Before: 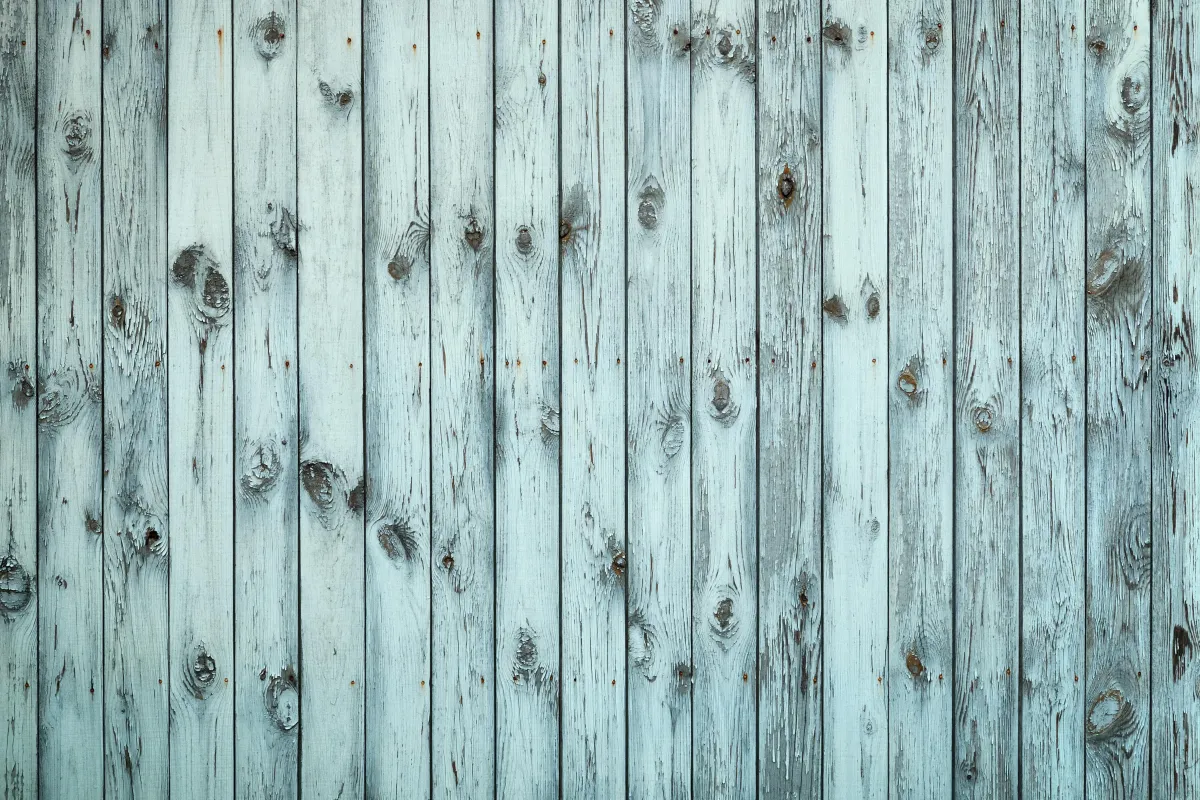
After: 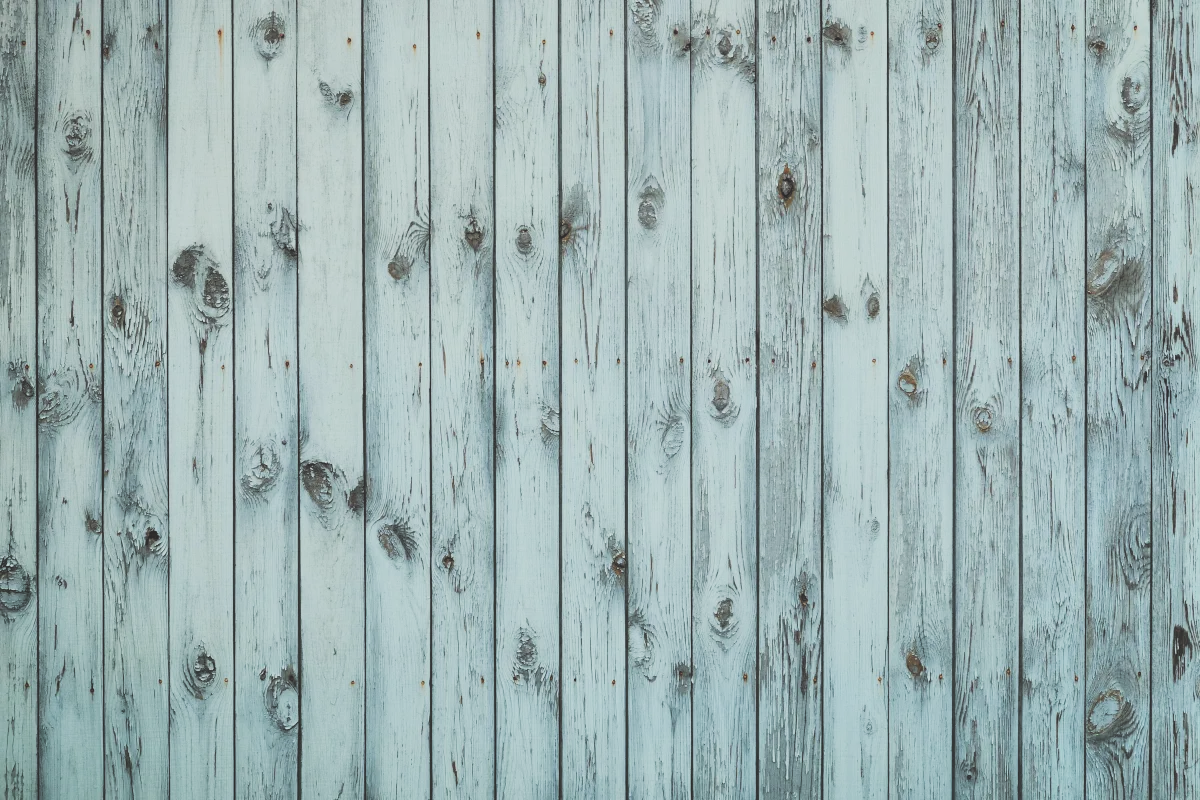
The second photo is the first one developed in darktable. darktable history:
filmic rgb: middle gray luminance 29.2%, black relative exposure -10.34 EV, white relative exposure 5.49 EV, target black luminance 0%, hardness 3.94, latitude 2.87%, contrast 1.125, highlights saturation mix 5.39%, shadows ↔ highlights balance 15.84%, iterations of high-quality reconstruction 0
exposure: black level correction -0.04, exposure 0.063 EV, compensate highlight preservation false
